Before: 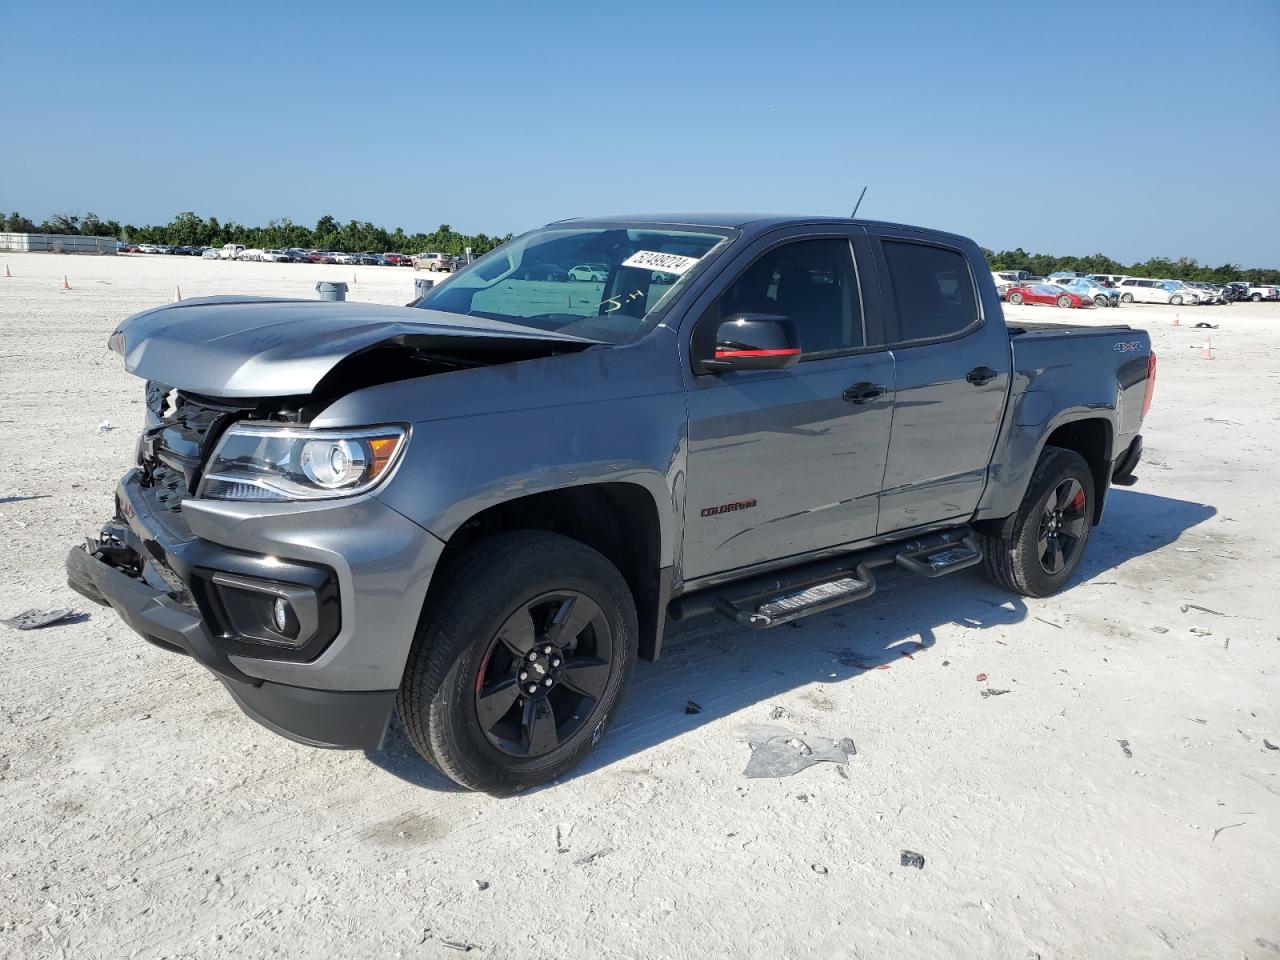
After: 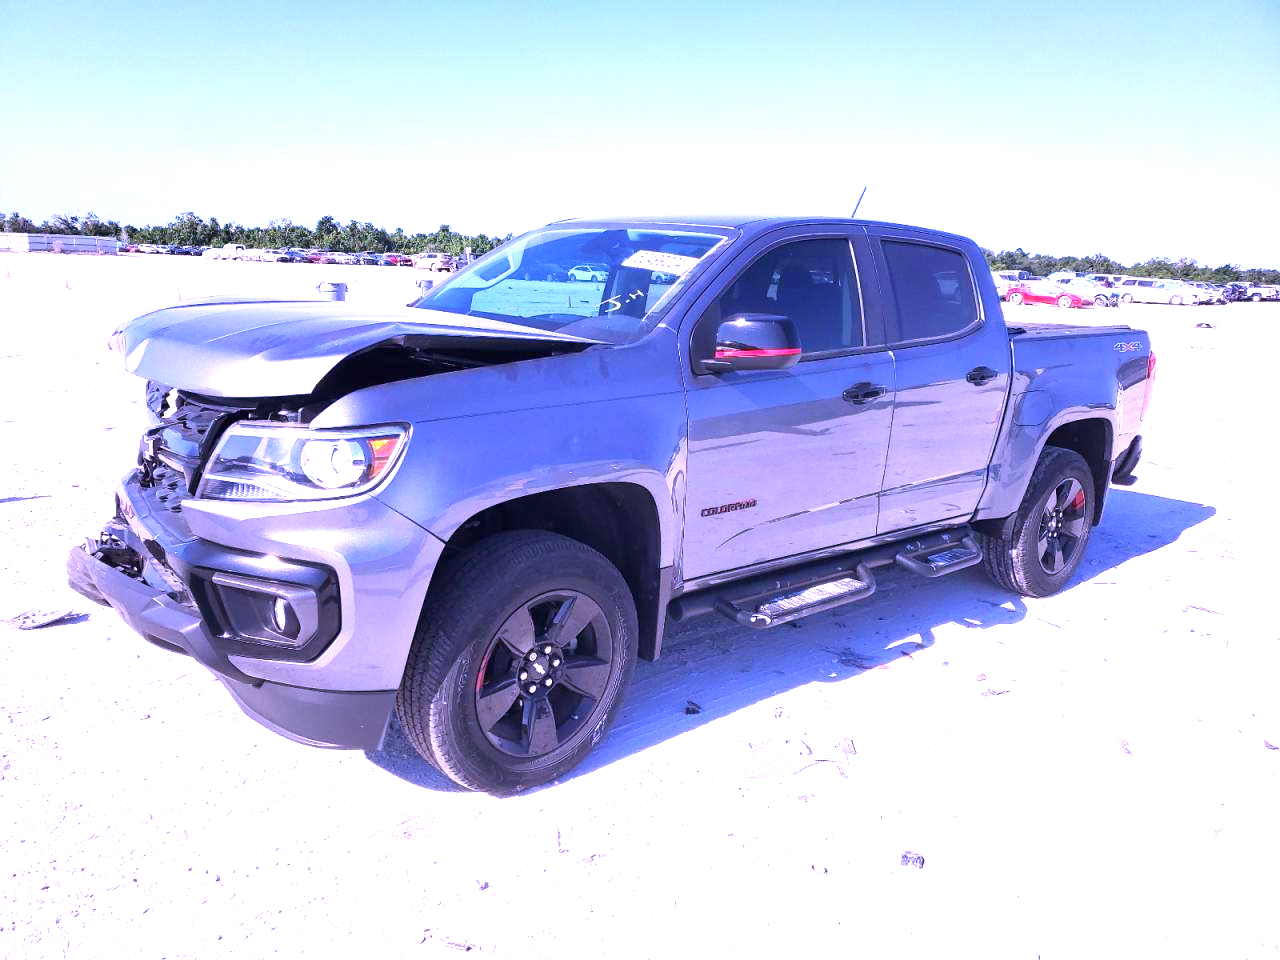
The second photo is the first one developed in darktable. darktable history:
color balance: output saturation 110%
color calibration: output R [1.107, -0.012, -0.003, 0], output B [0, 0, 1.308, 0], illuminant custom, x 0.389, y 0.387, temperature 3838.64 K
exposure: black level correction 0, exposure 1.5 EV, compensate highlight preservation false
